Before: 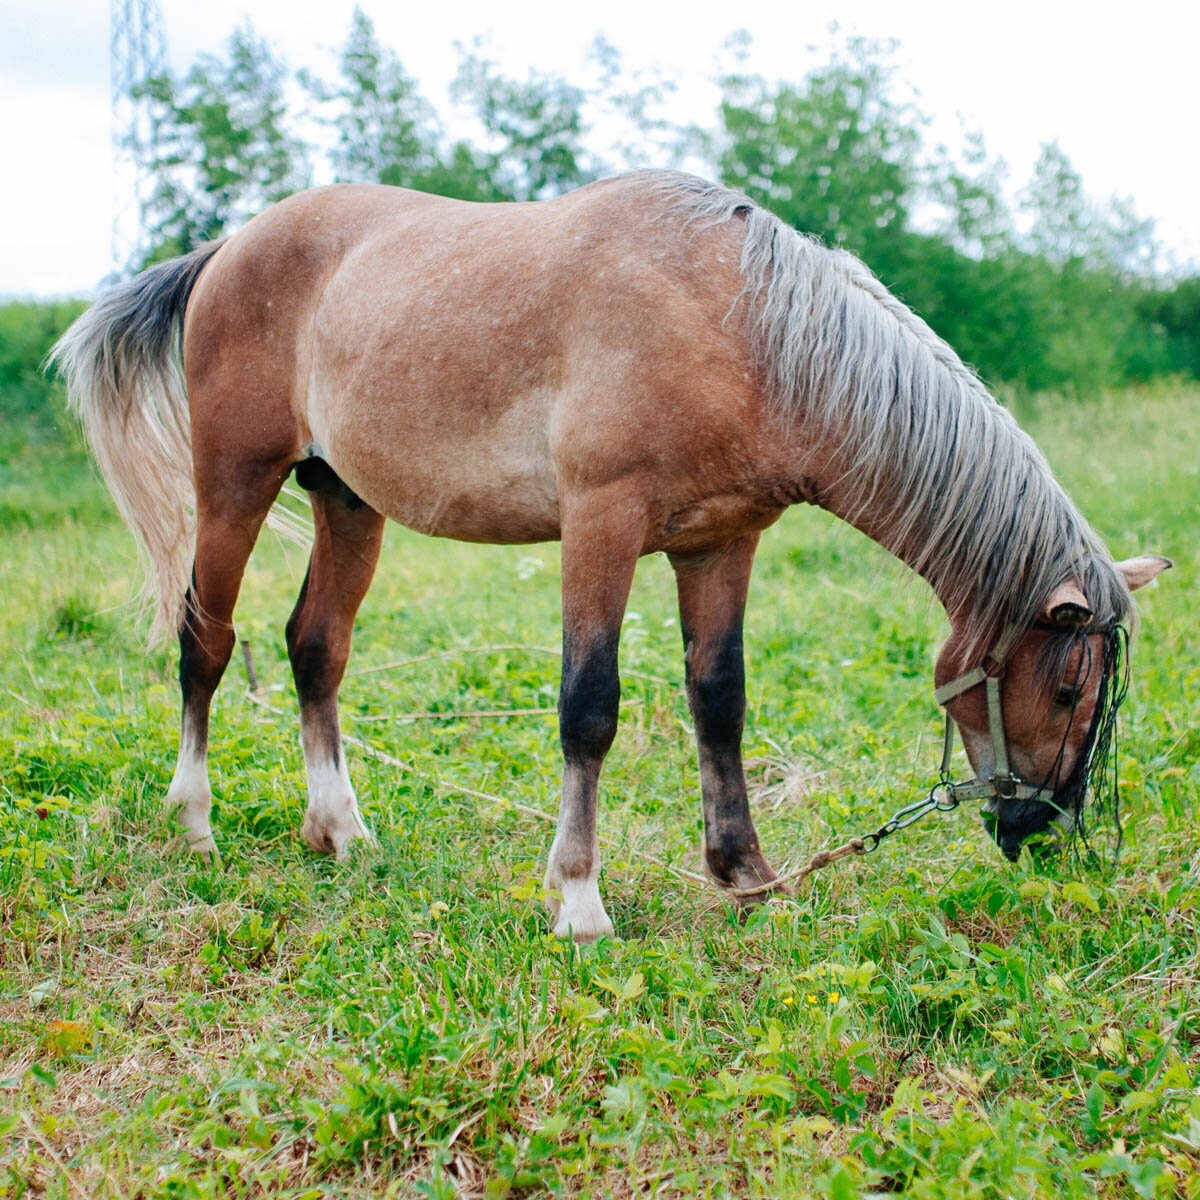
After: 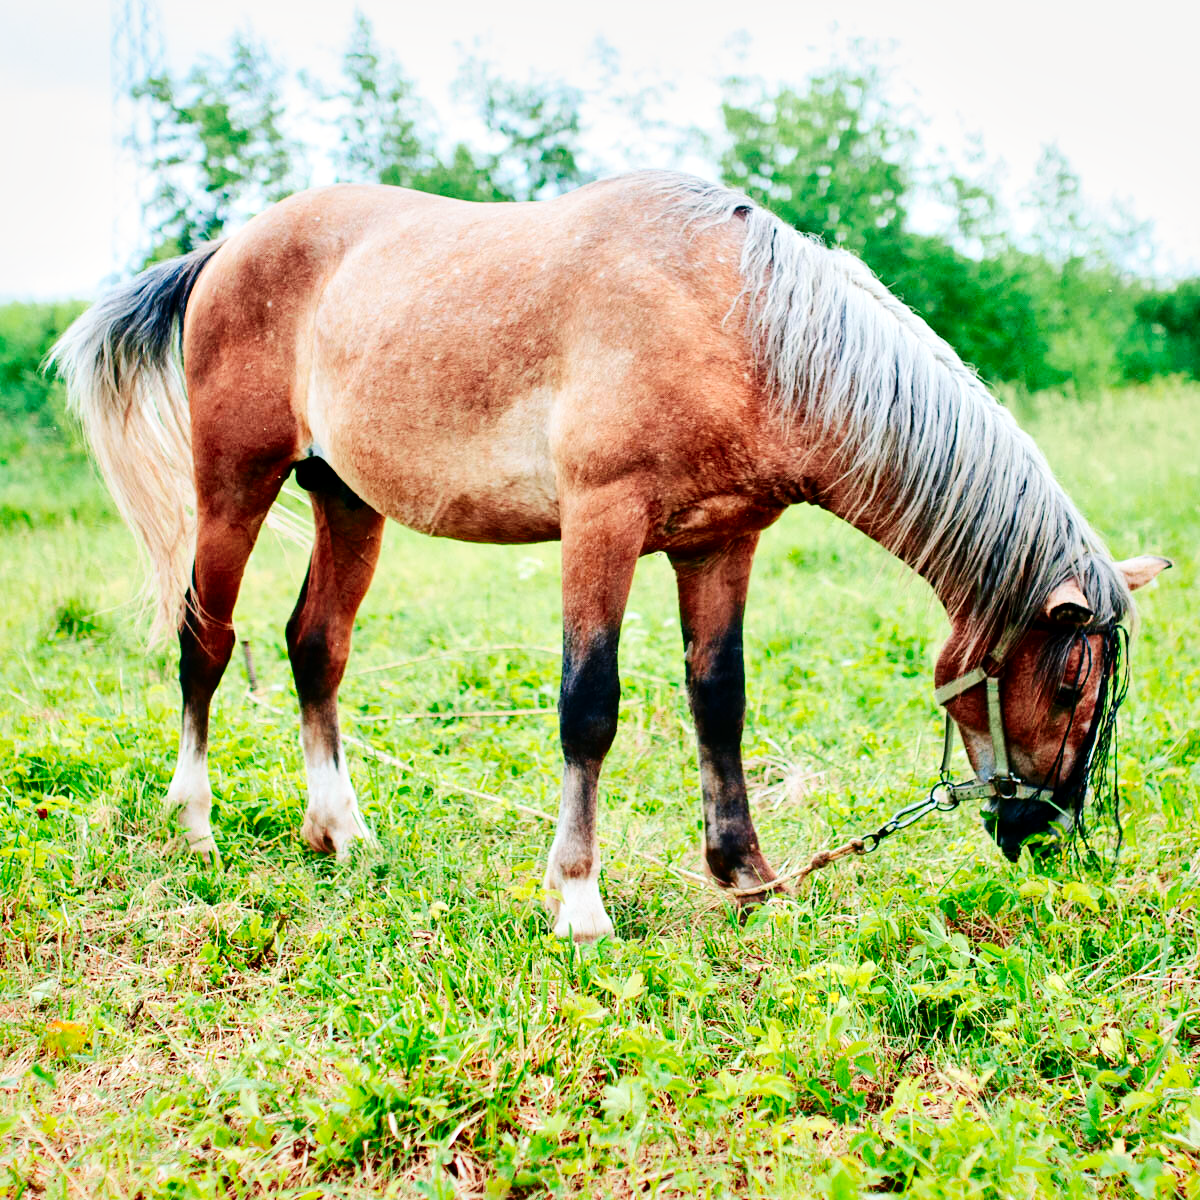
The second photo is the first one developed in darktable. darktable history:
local contrast: mode bilateral grid, contrast 25, coarseness 60, detail 151%, midtone range 0.2
tone curve: curves: ch0 [(0, 0.021) (0.049, 0.044) (0.152, 0.14) (0.328, 0.357) (0.473, 0.529) (0.641, 0.705) (0.868, 0.887) (1, 0.969)]; ch1 [(0, 0) (0.322, 0.328) (0.43, 0.425) (0.474, 0.466) (0.502, 0.503) (0.522, 0.526) (0.564, 0.591) (0.602, 0.632) (0.677, 0.701) (0.859, 0.885) (1, 1)]; ch2 [(0, 0) (0.33, 0.301) (0.447, 0.44) (0.502, 0.505) (0.535, 0.554) (0.565, 0.598) (0.618, 0.629) (1, 1)], color space Lab, independent channels, preserve colors none
base curve: curves: ch0 [(0, 0) (0.036, 0.025) (0.121, 0.166) (0.206, 0.329) (0.605, 0.79) (1, 1)], preserve colors none
